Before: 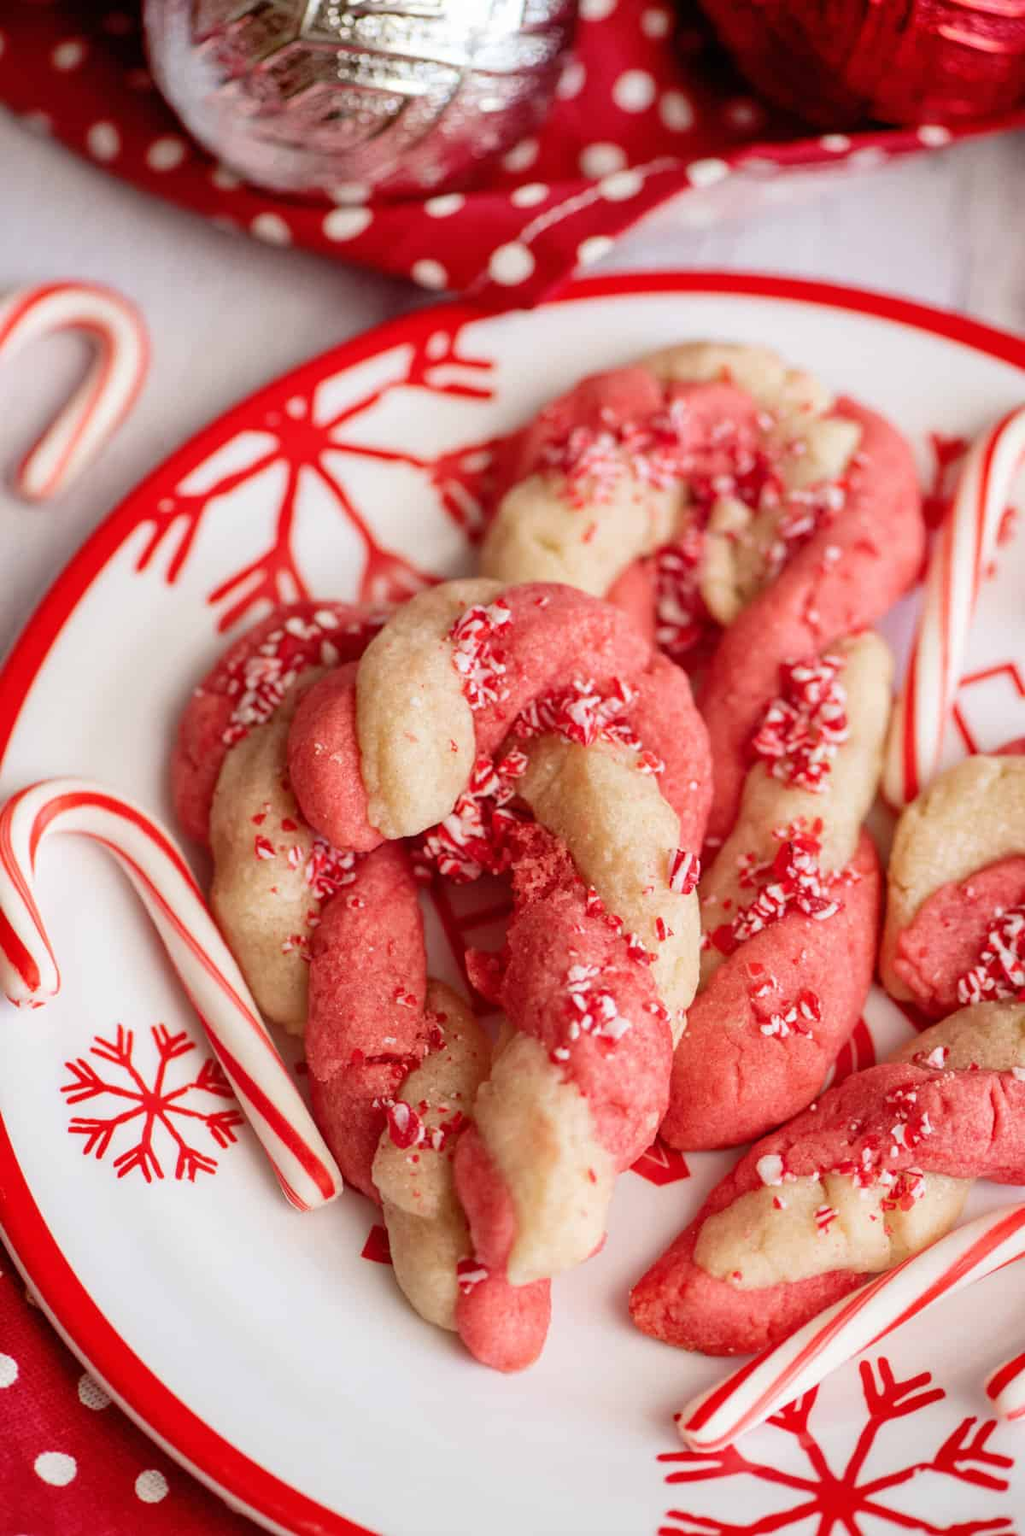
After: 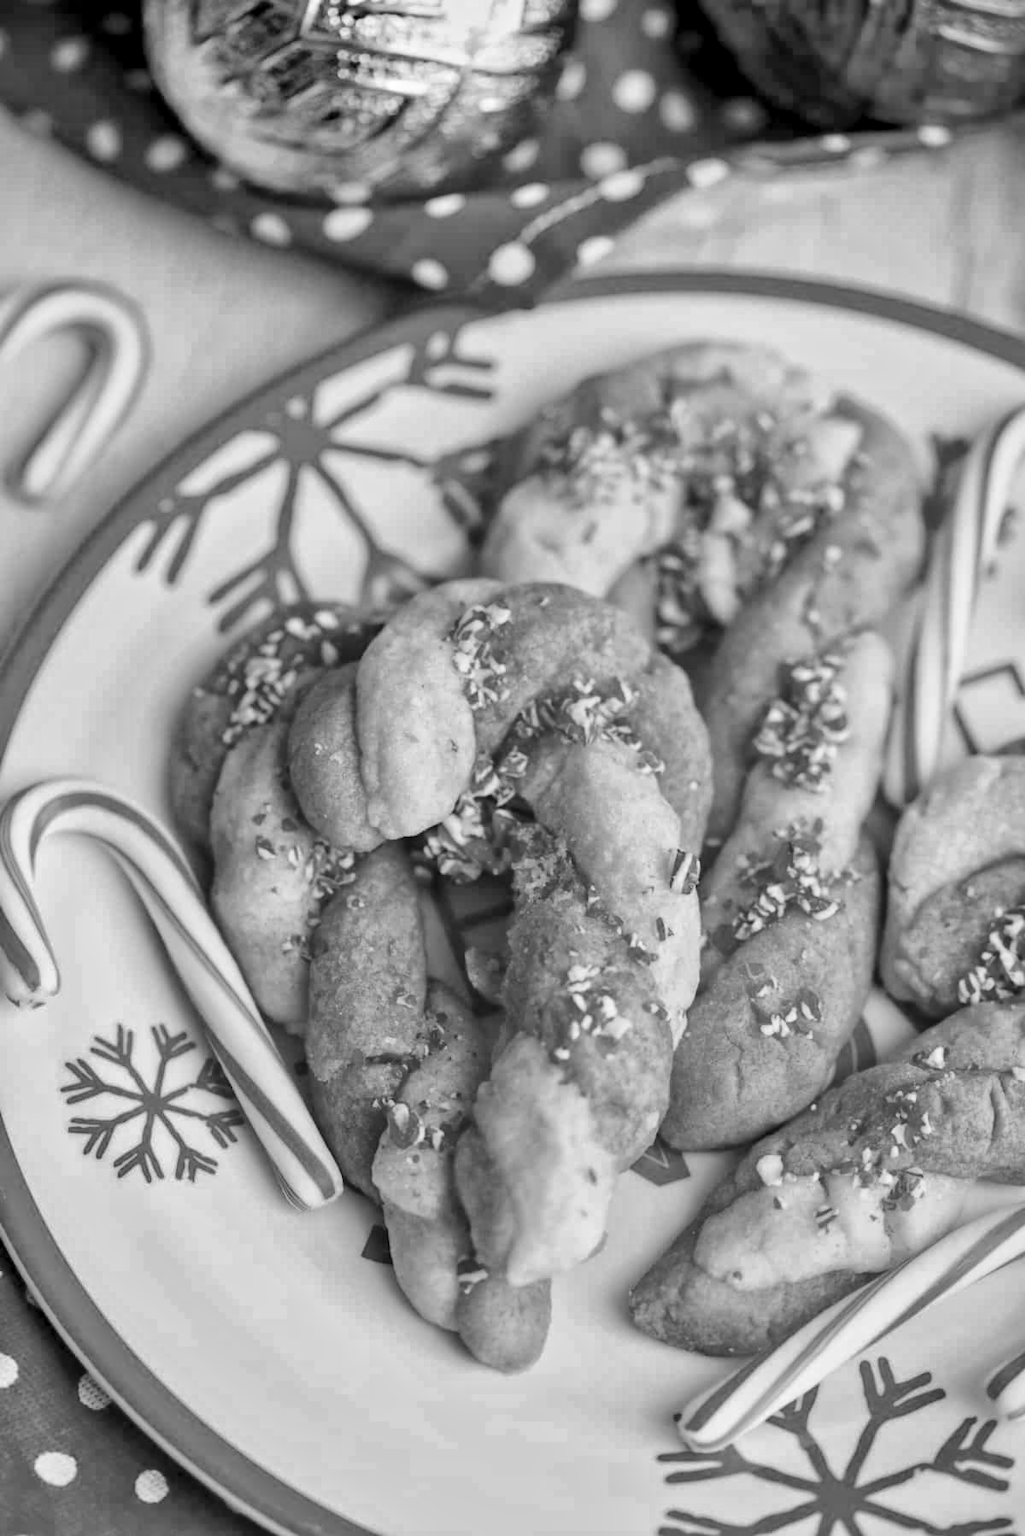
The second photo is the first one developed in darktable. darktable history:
monochrome: on, module defaults
contrast equalizer: y [[0.511, 0.558, 0.631, 0.632, 0.559, 0.512], [0.5 ×6], [0.5 ×6], [0 ×6], [0 ×6]]
rgb levels: mode RGB, independent channels, levels [[0, 0.474, 1], [0, 0.5, 1], [0, 0.5, 1]]
global tonemap: drago (1, 100), detail 1
color correction: highlights a* 1.83, highlights b* 34.02, shadows a* -36.68, shadows b* -5.48
